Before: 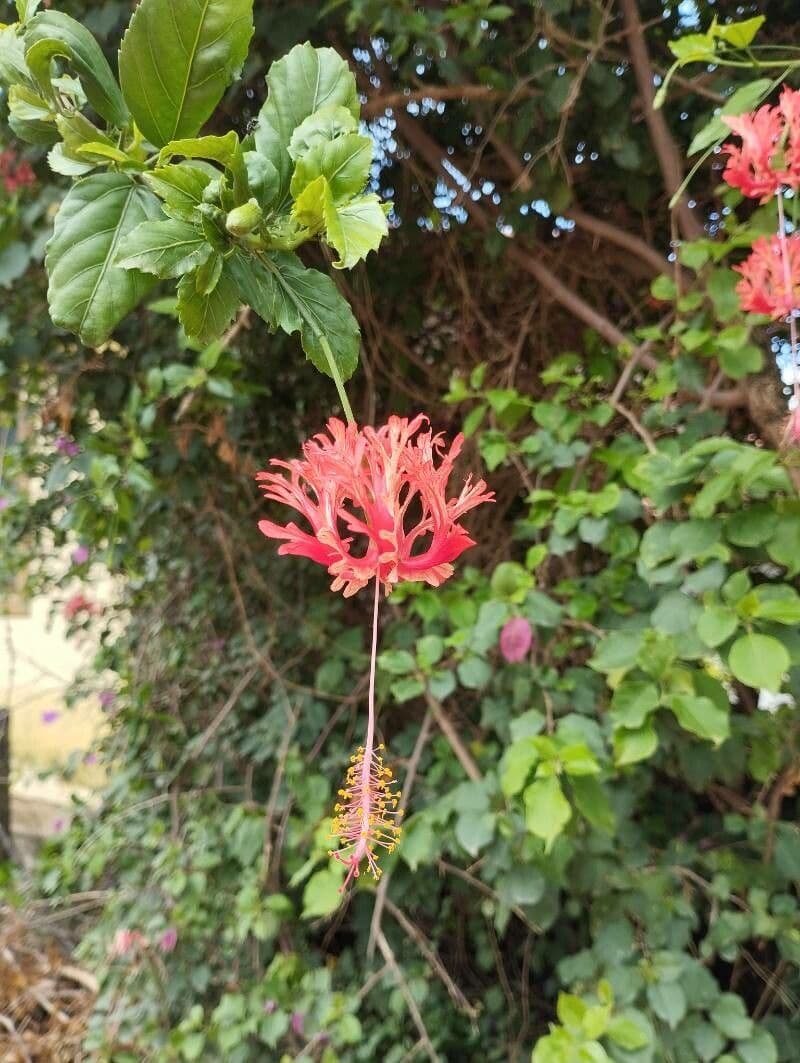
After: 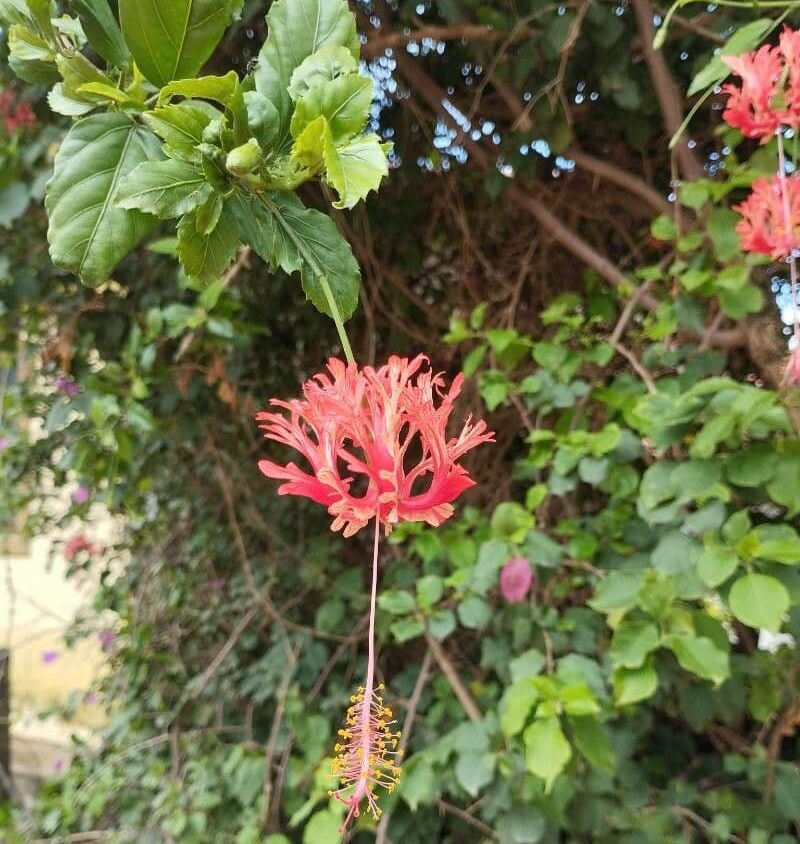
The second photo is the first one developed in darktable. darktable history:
crop and rotate: top 5.669%, bottom 14.913%
